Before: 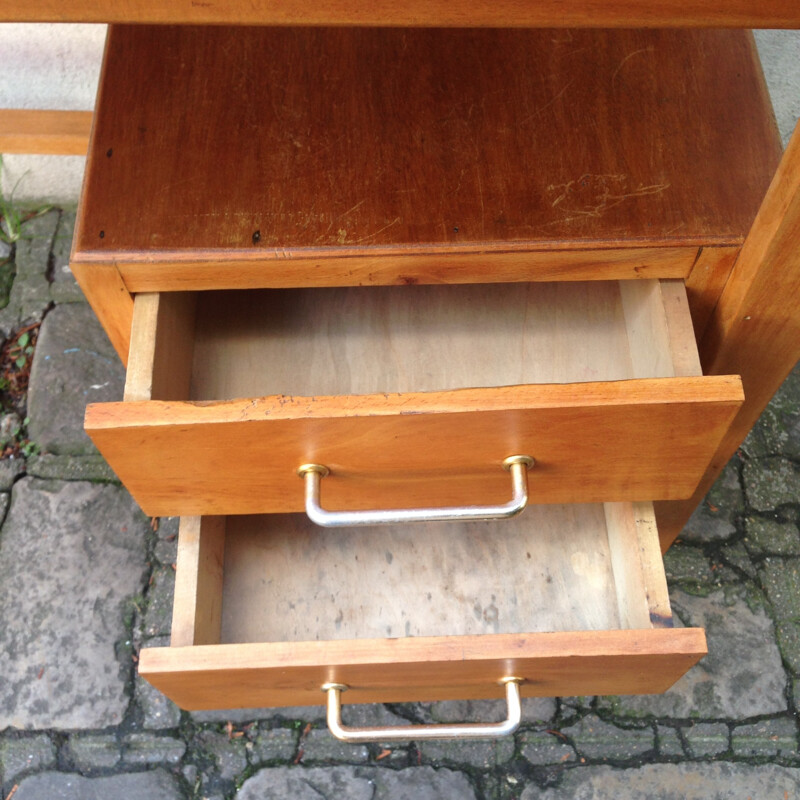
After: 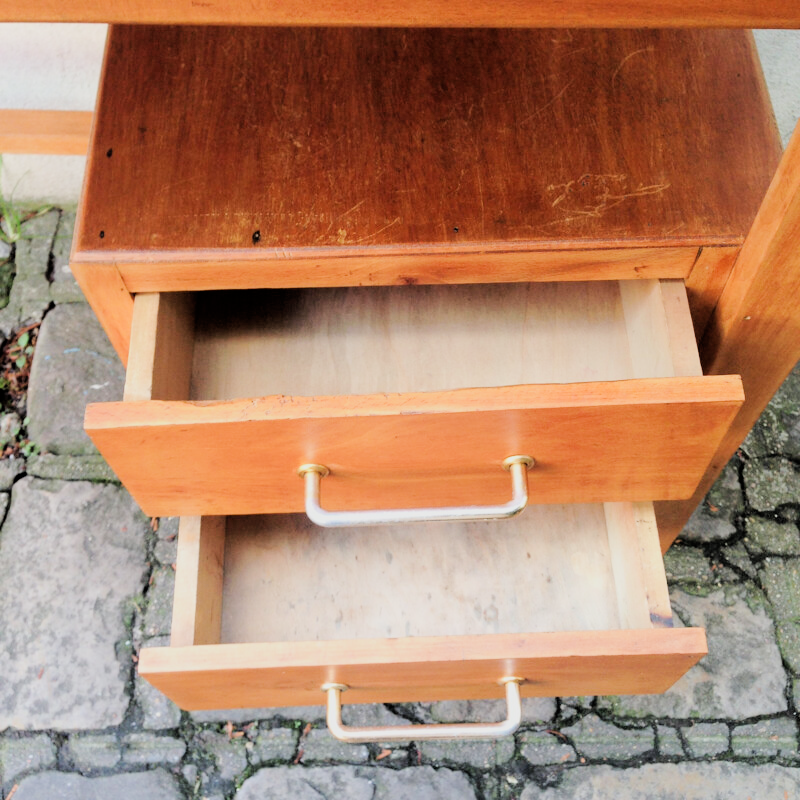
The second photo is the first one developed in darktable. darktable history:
exposure: exposure 1 EV, compensate highlight preservation false
filmic rgb: black relative exposure -3.14 EV, white relative exposure 7.04 EV, hardness 1.46, contrast 1.347, iterations of high-quality reconstruction 0
